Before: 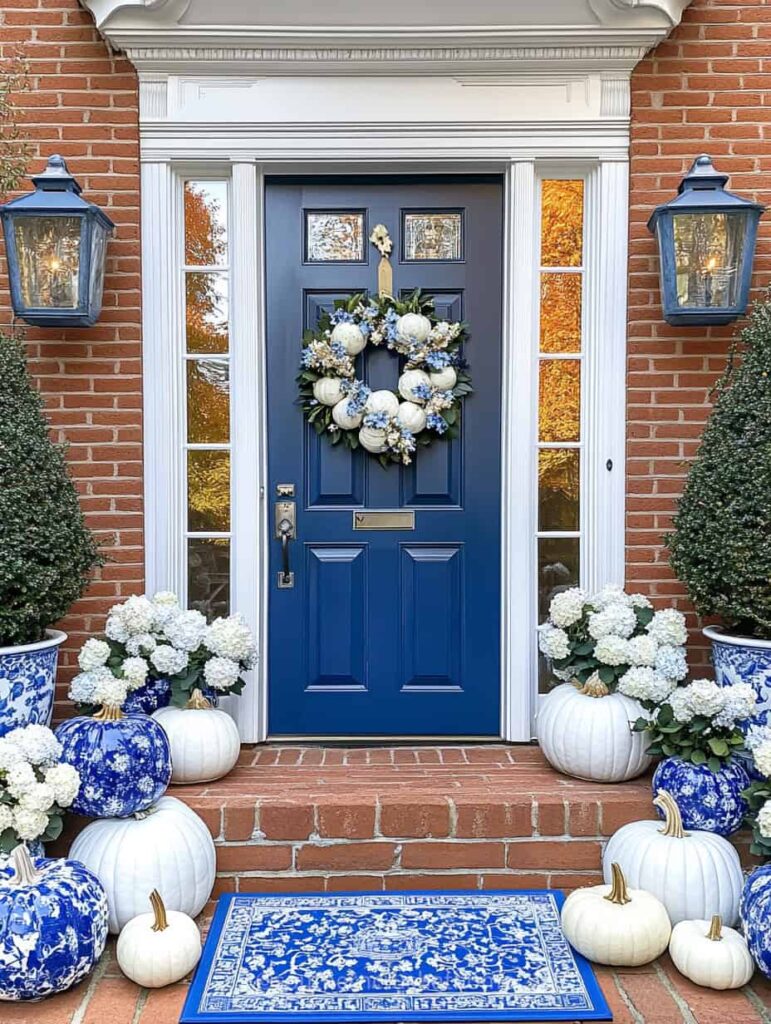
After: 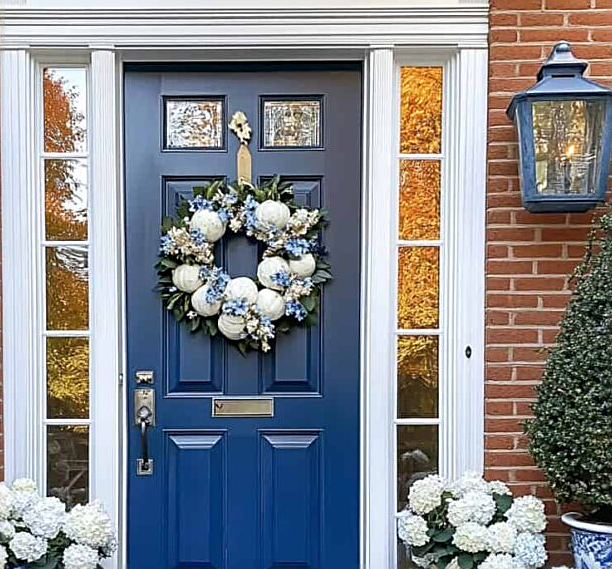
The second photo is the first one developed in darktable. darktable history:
sharpen: on, module defaults
crop: left 18.322%, top 11.105%, right 2.174%, bottom 33.322%
exposure: compensate exposure bias true, compensate highlight preservation false
